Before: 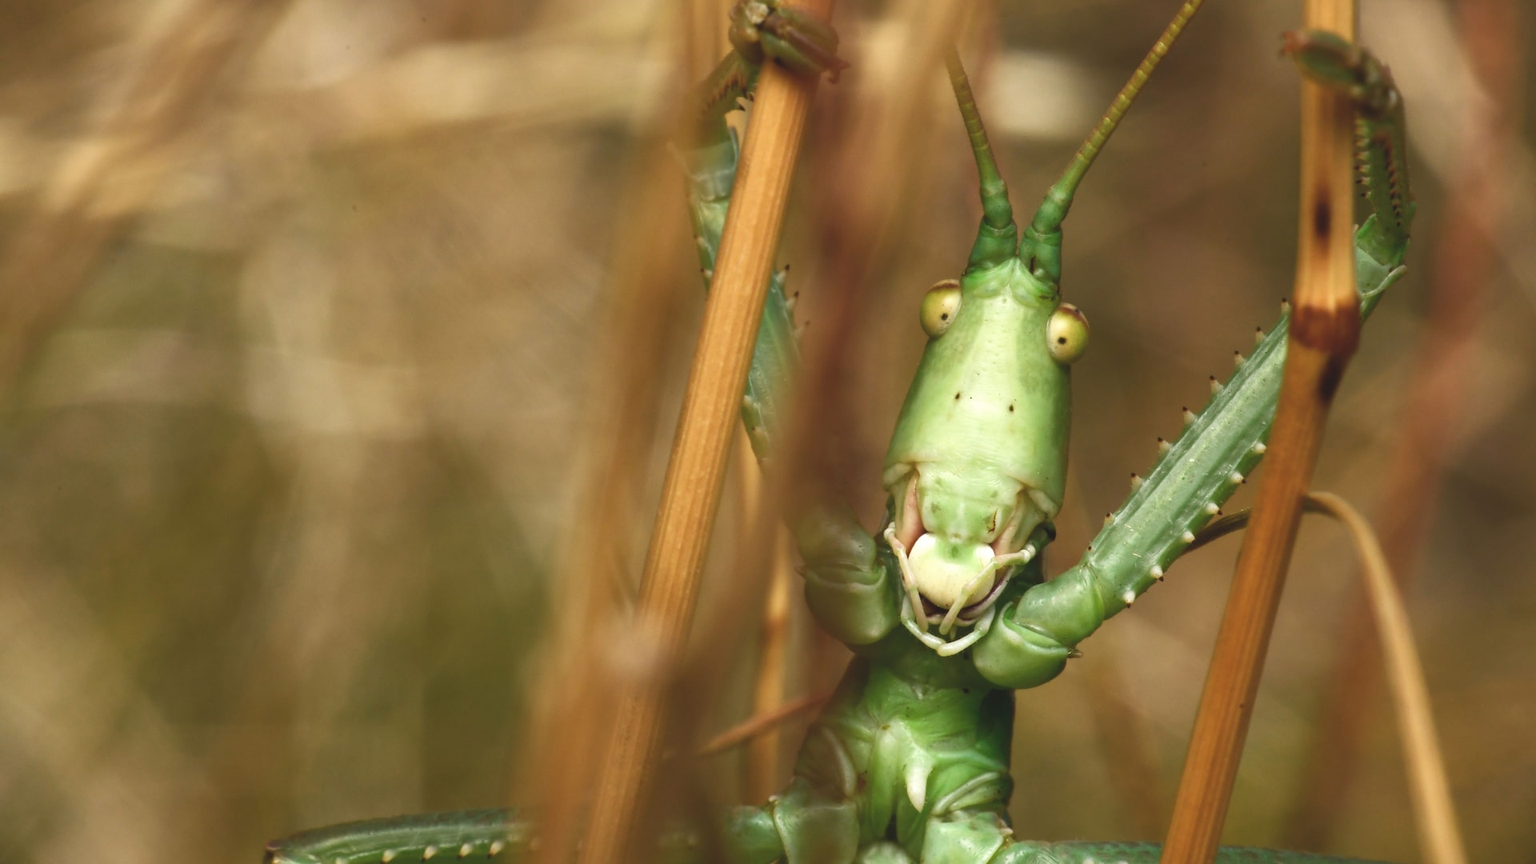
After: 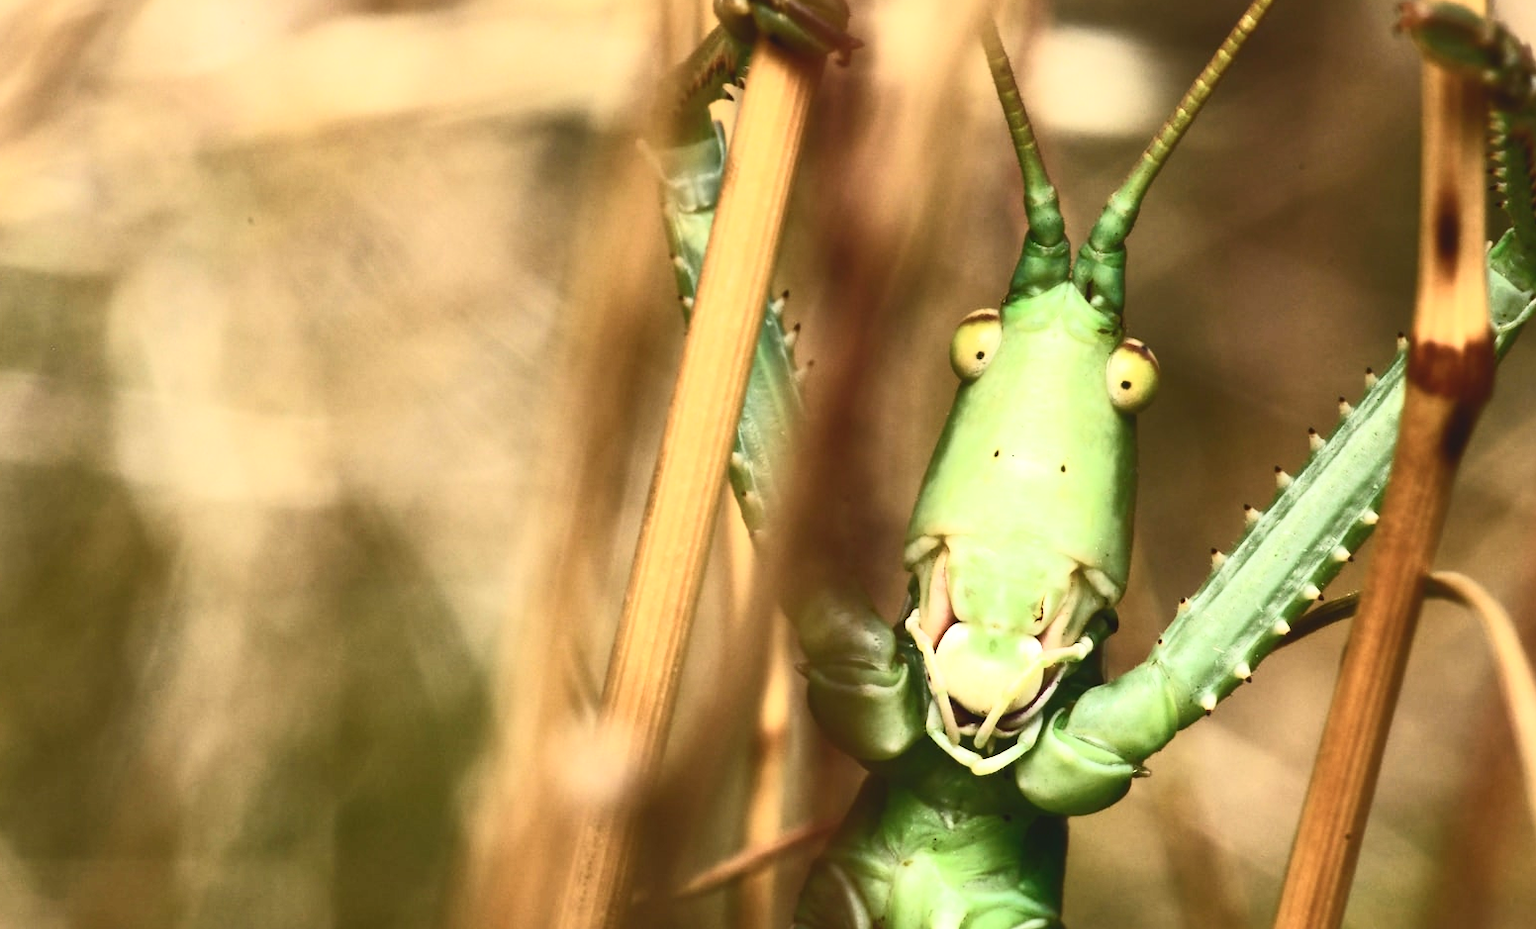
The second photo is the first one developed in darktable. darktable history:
crop: left 9.929%, top 3.475%, right 9.188%, bottom 9.529%
contrast brightness saturation: contrast 0.62, brightness 0.34, saturation 0.14
